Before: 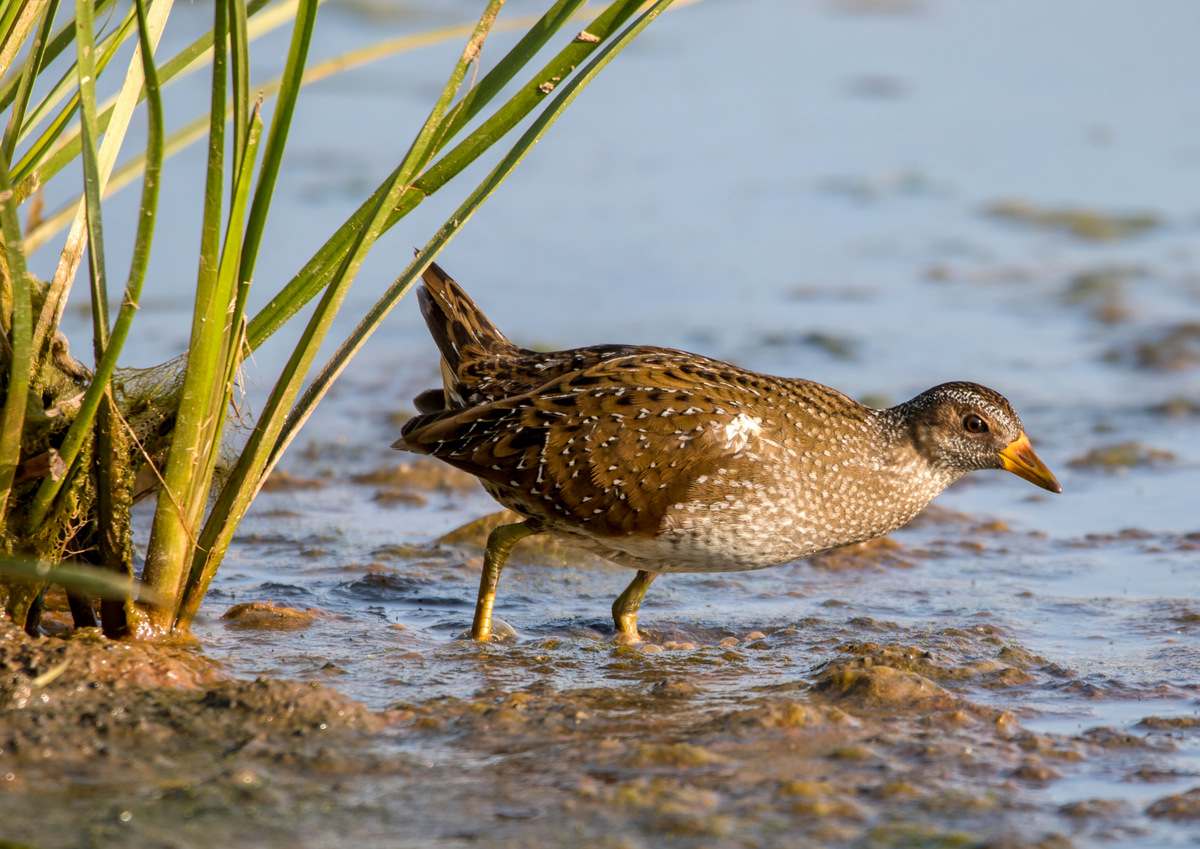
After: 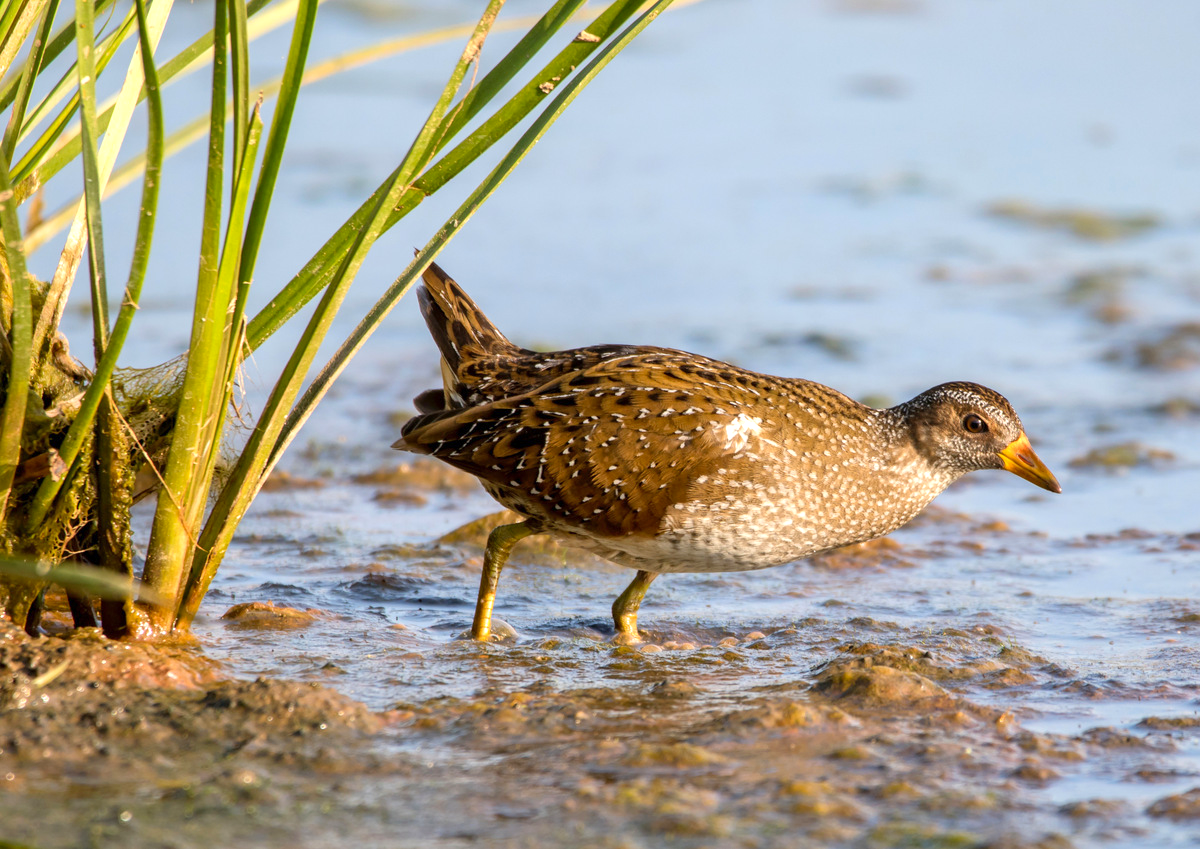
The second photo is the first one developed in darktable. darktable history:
levels: white 99.93%, levels [0, 0.435, 0.917]
